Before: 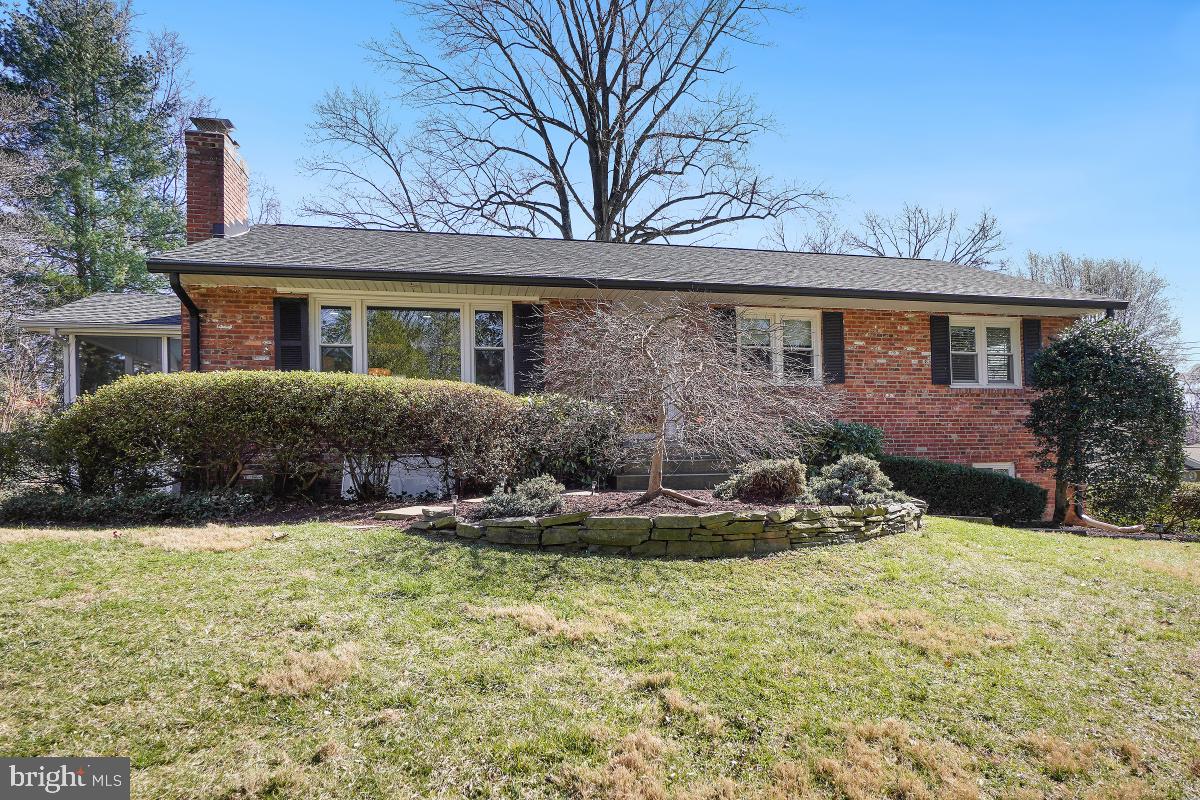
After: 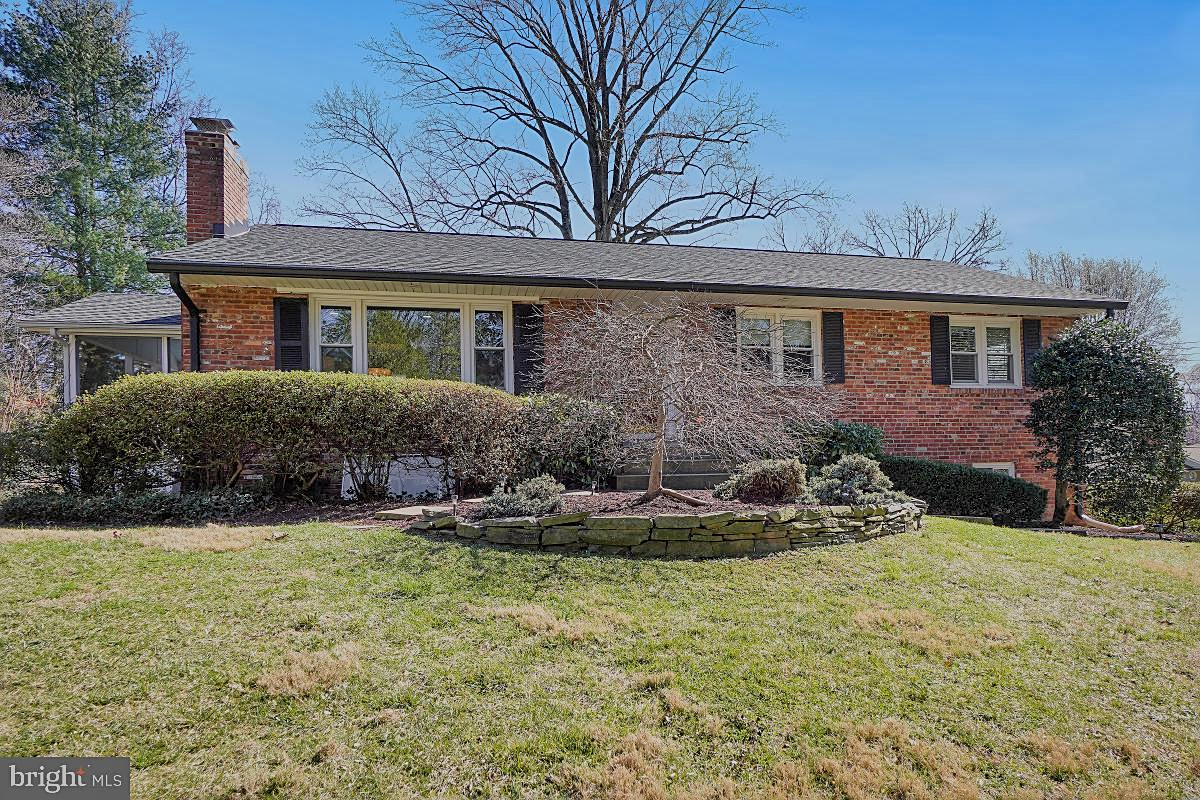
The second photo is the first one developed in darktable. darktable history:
sharpen: on, module defaults
global tonemap: drago (1, 100), detail 1
